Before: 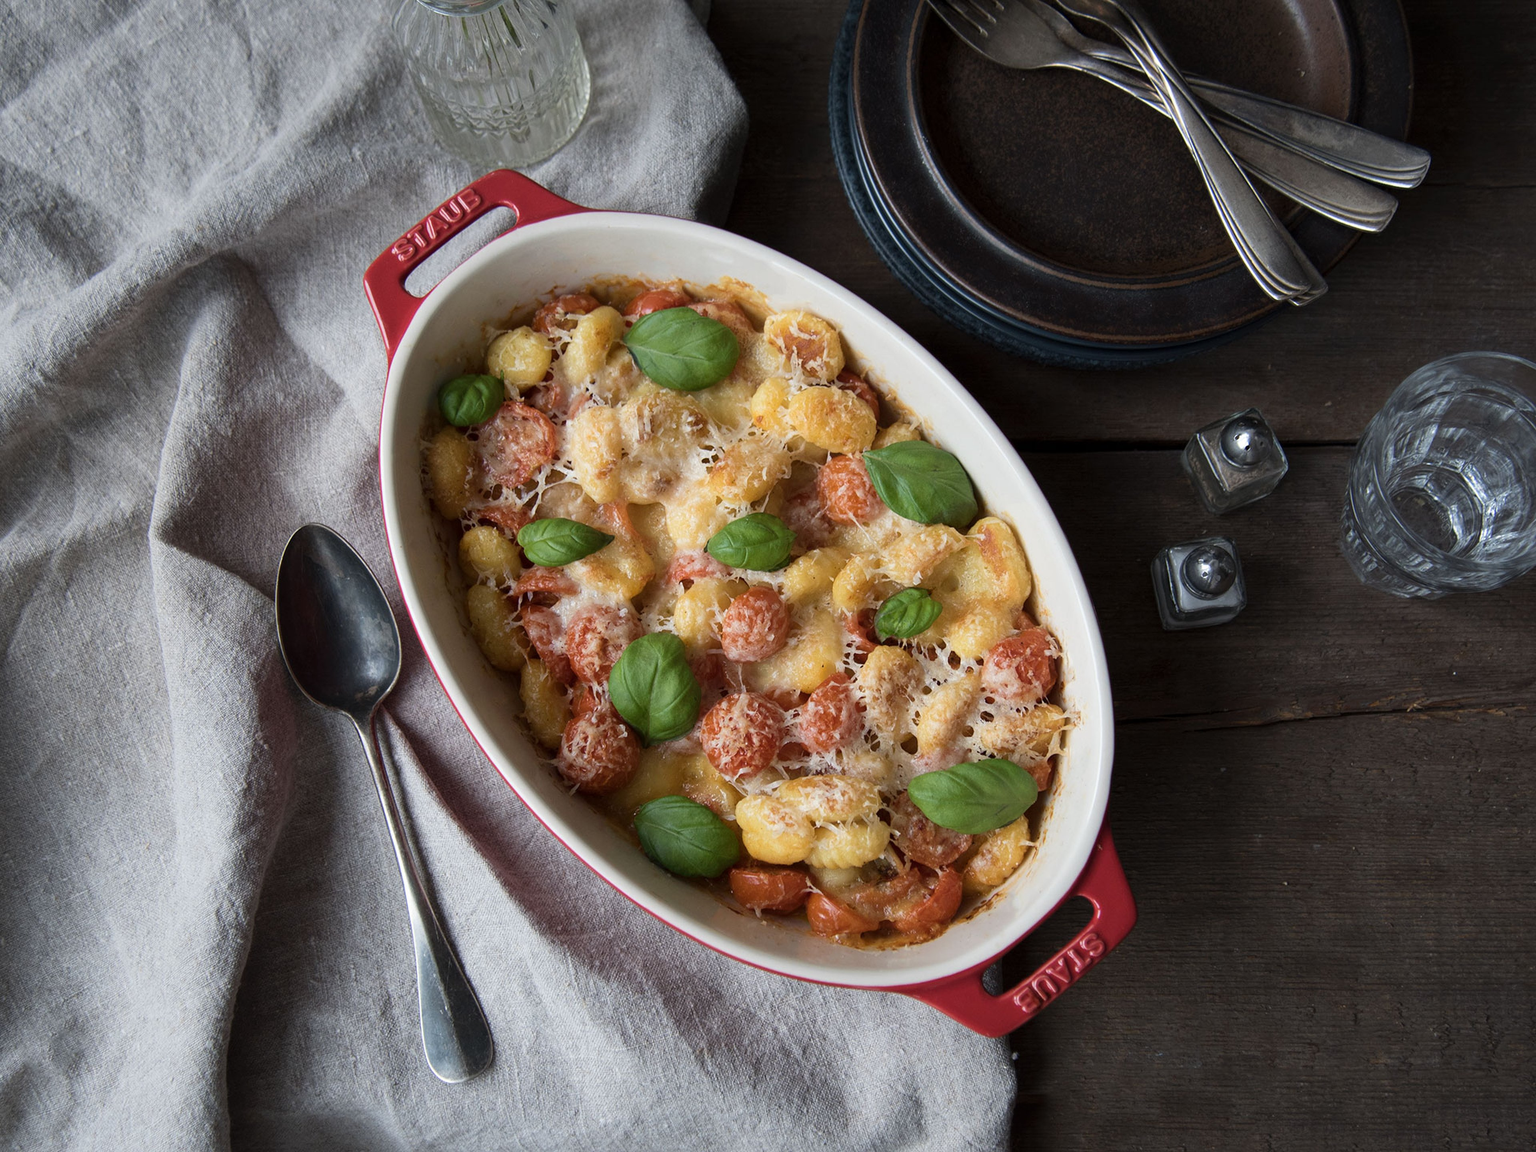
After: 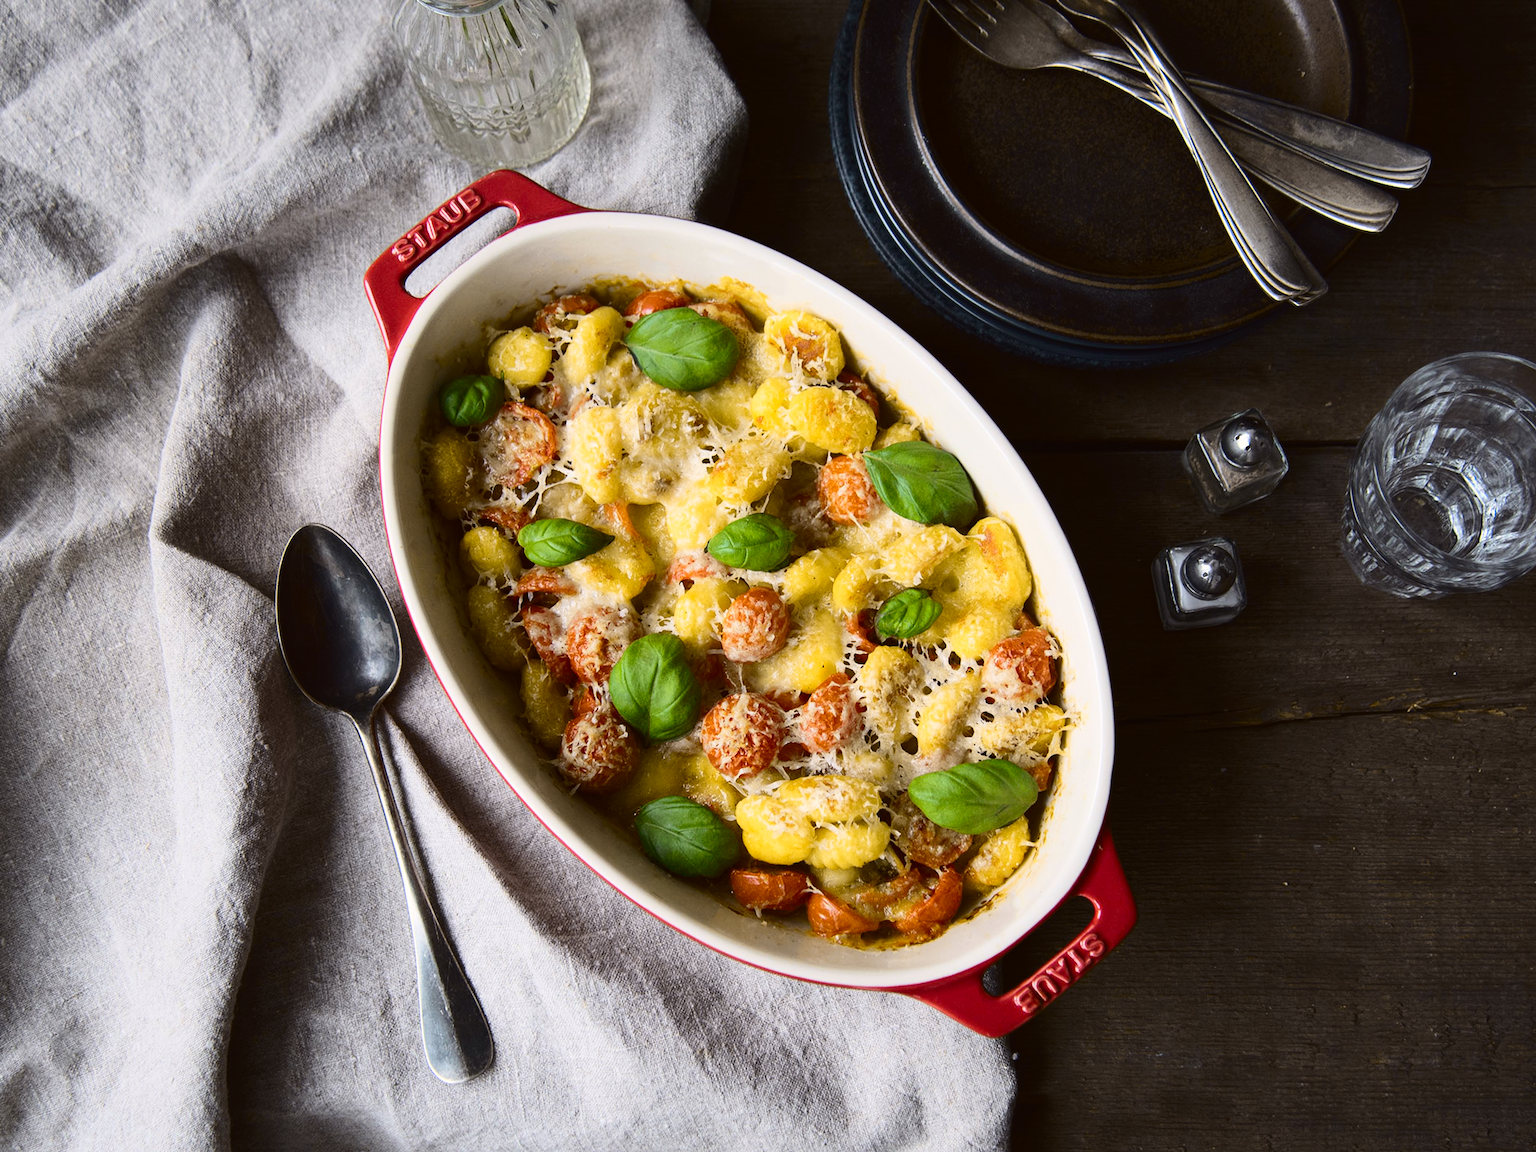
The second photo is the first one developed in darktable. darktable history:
tone curve: curves: ch0 [(0.003, 0.023) (0.071, 0.052) (0.236, 0.197) (0.466, 0.557) (0.631, 0.764) (0.806, 0.906) (1, 1)]; ch1 [(0, 0) (0.262, 0.227) (0.417, 0.386) (0.469, 0.467) (0.502, 0.51) (0.528, 0.521) (0.573, 0.555) (0.605, 0.621) (0.644, 0.671) (0.686, 0.728) (0.994, 0.987)]; ch2 [(0, 0) (0.262, 0.188) (0.385, 0.353) (0.427, 0.424) (0.495, 0.502) (0.531, 0.555) (0.583, 0.632) (0.644, 0.748) (1, 1)], color space Lab, independent channels, preserve colors none
tone equalizer: on, module defaults
